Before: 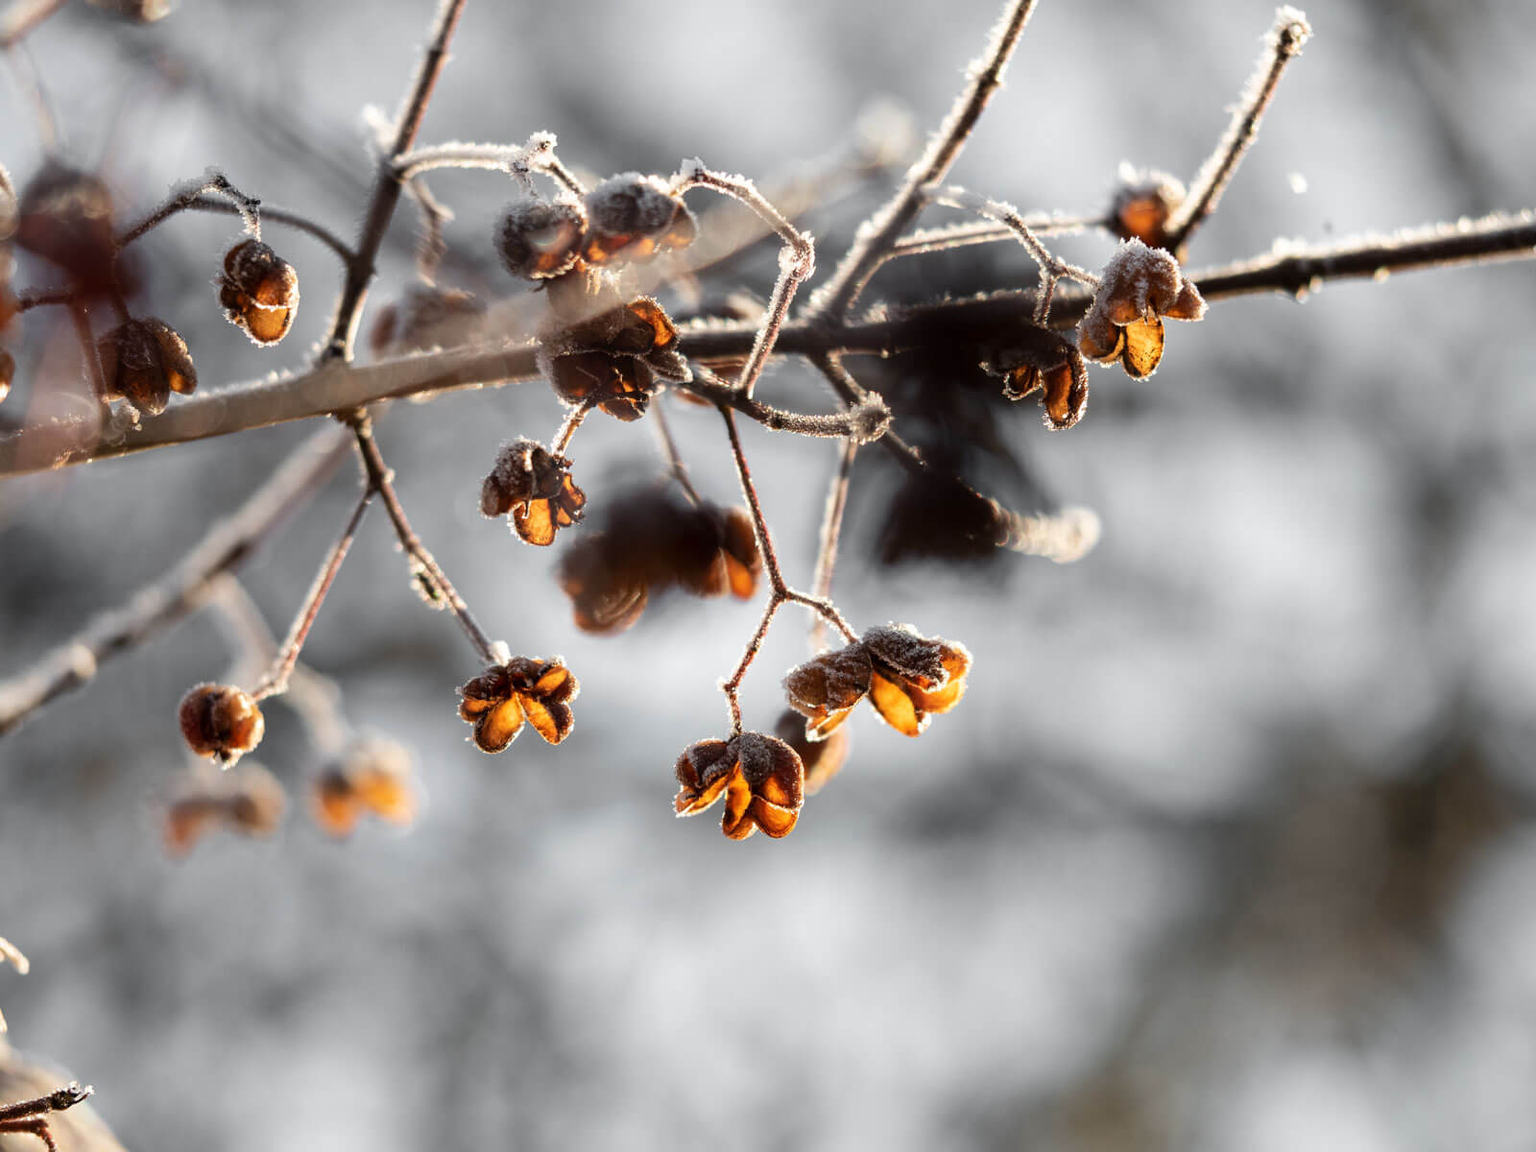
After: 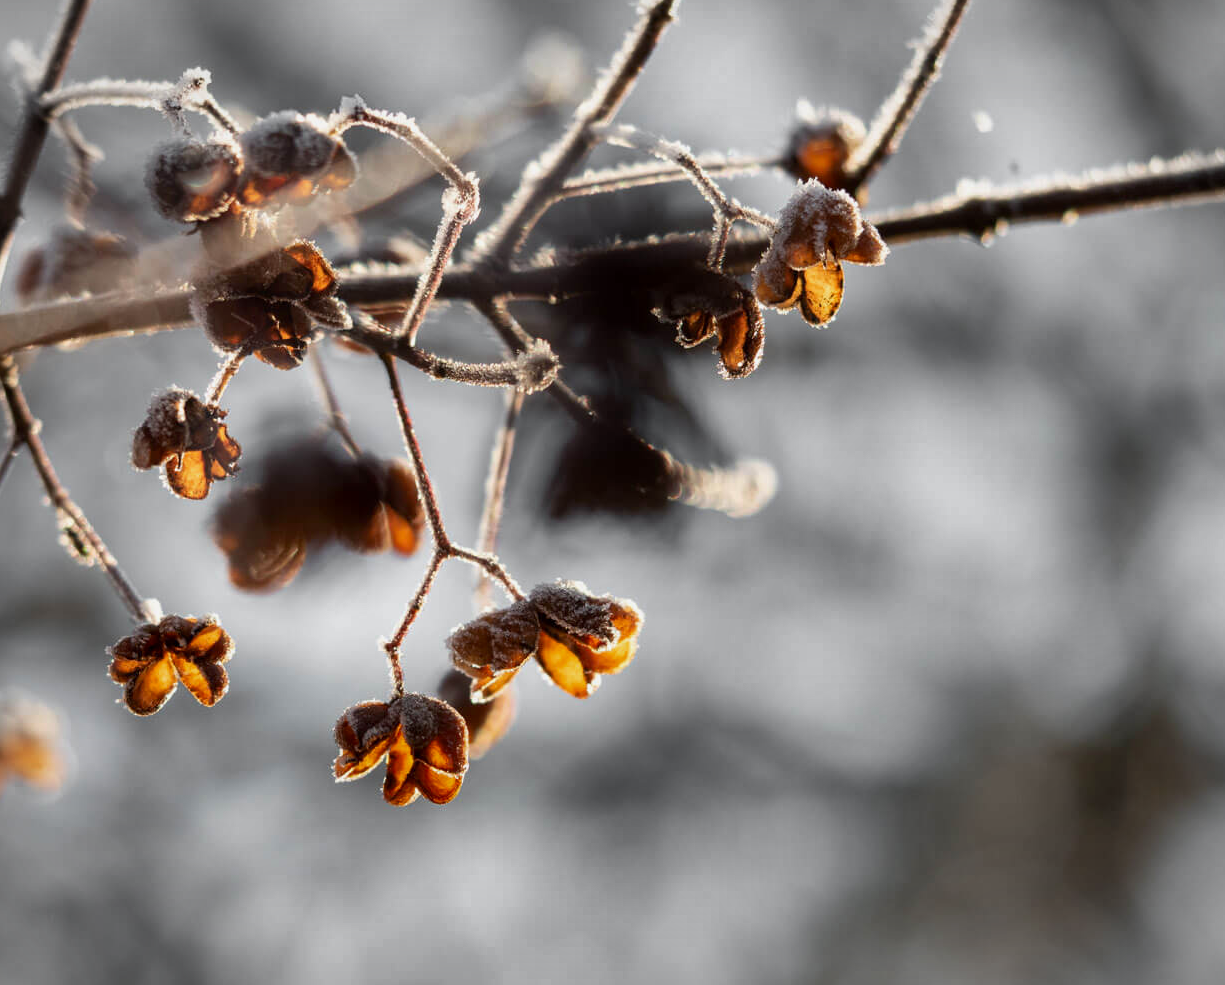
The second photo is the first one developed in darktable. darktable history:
shadows and highlights: white point adjustment -3.64, highlights -63.34, highlights color adjustment 42%, soften with gaussian
crop: left 23.095%, top 5.827%, bottom 11.854%
vignetting: fall-off start 100%, brightness -0.282, width/height ratio 1.31
exposure: black level correction 0.001, compensate highlight preservation false
